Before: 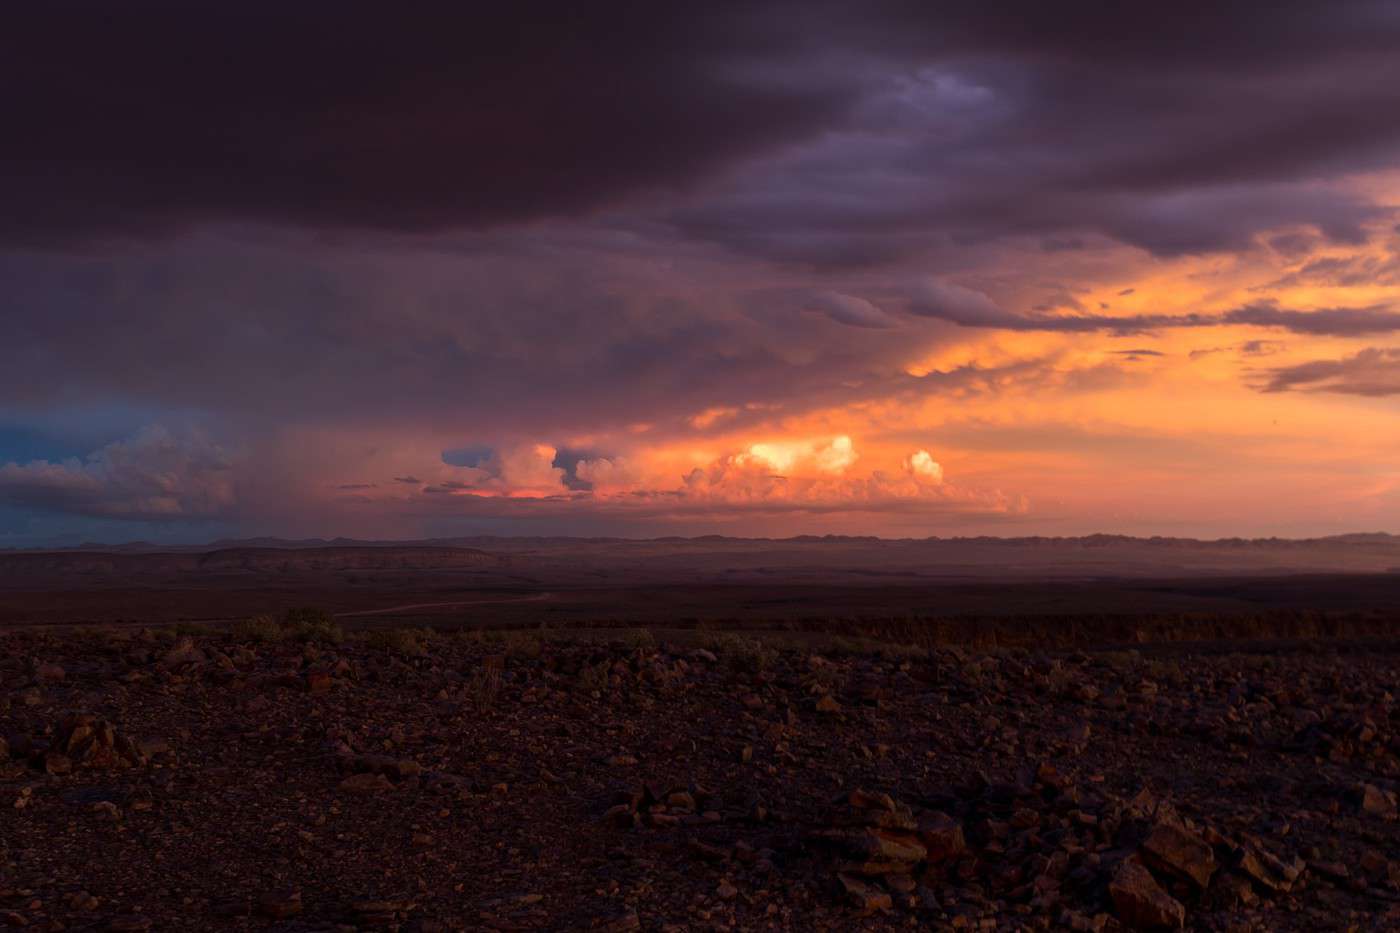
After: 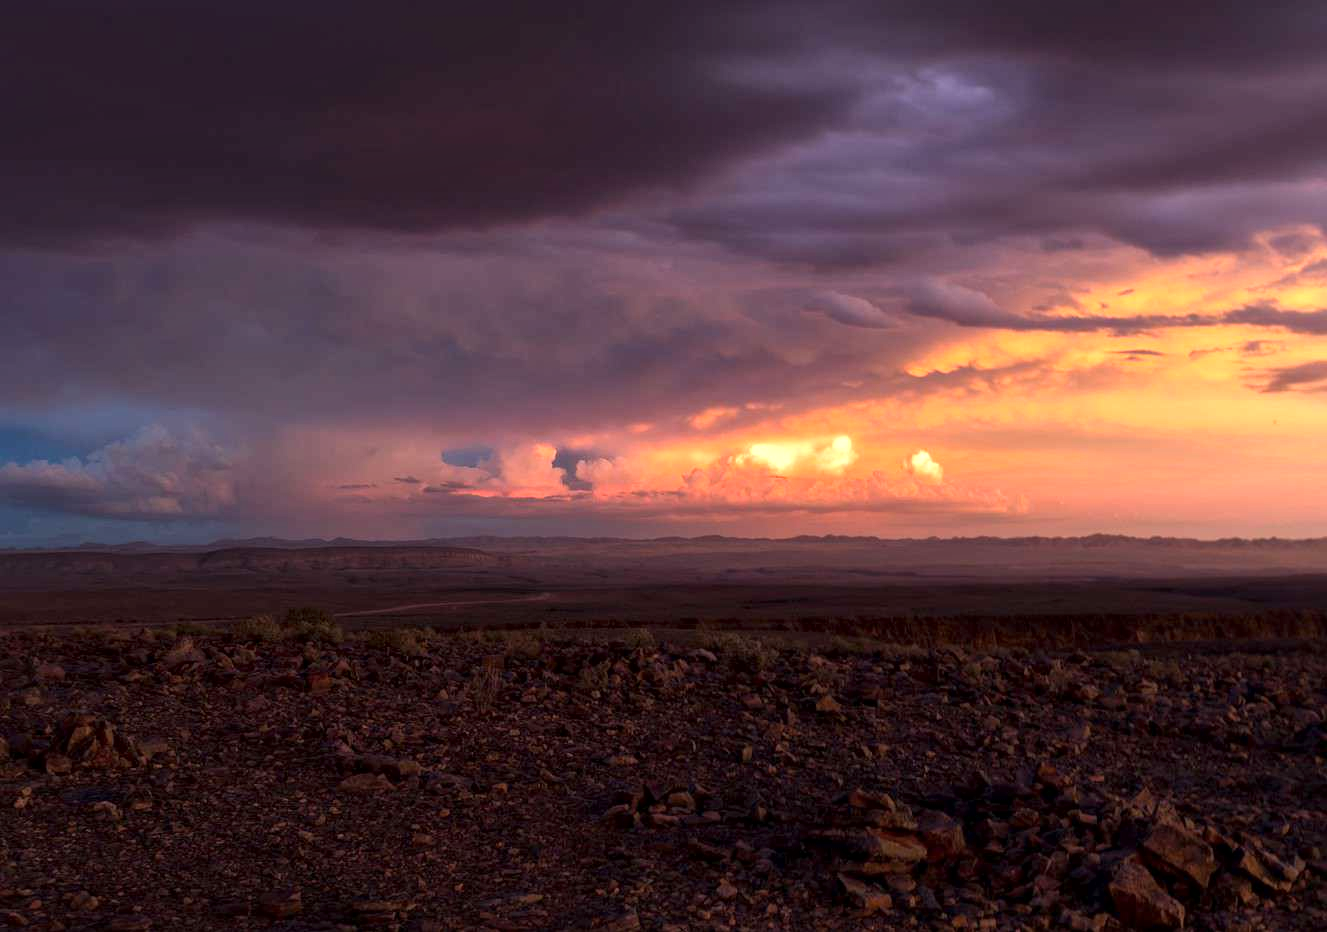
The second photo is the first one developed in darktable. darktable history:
crop and rotate: right 5.167%
local contrast: mode bilateral grid, contrast 20, coarseness 50, detail 132%, midtone range 0.2
tone equalizer: on, module defaults
exposure: exposure 0.669 EV, compensate highlight preservation false
